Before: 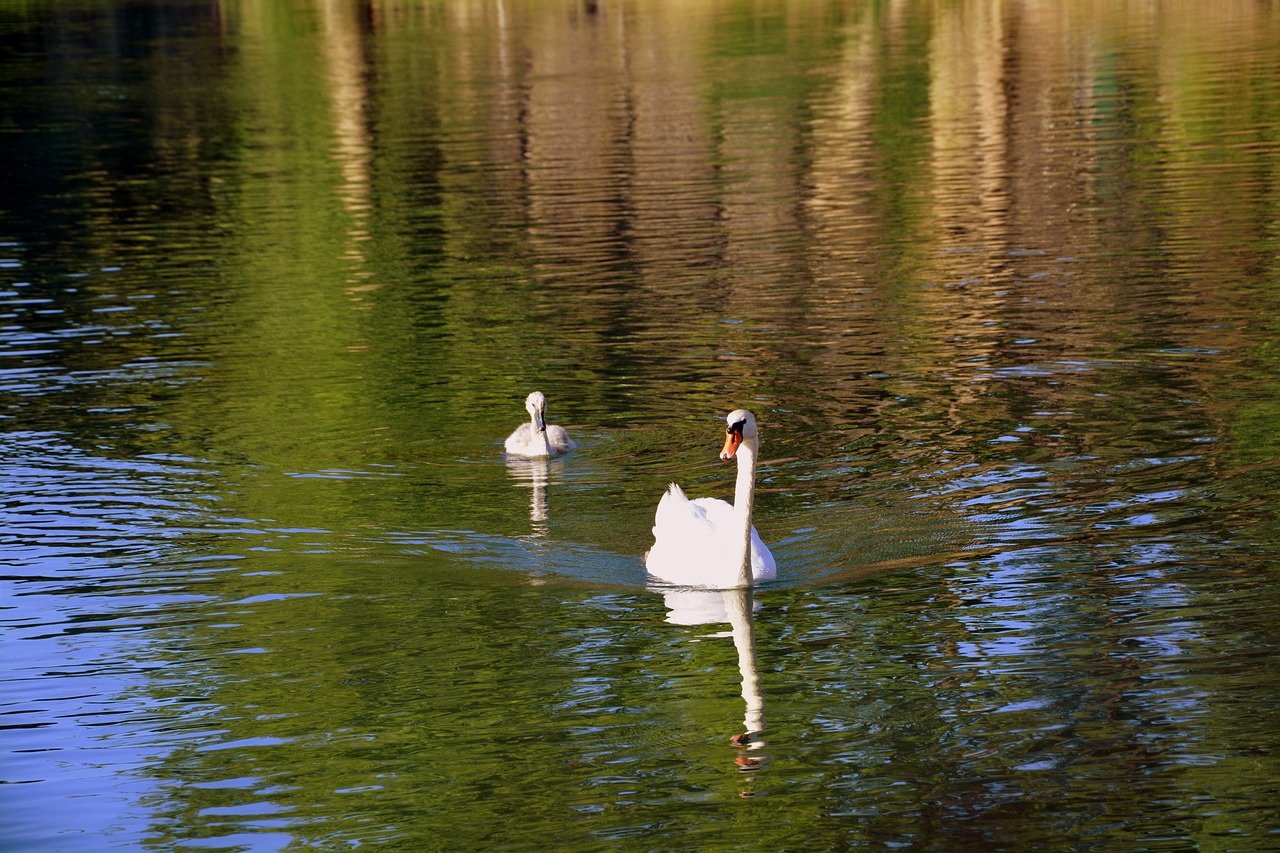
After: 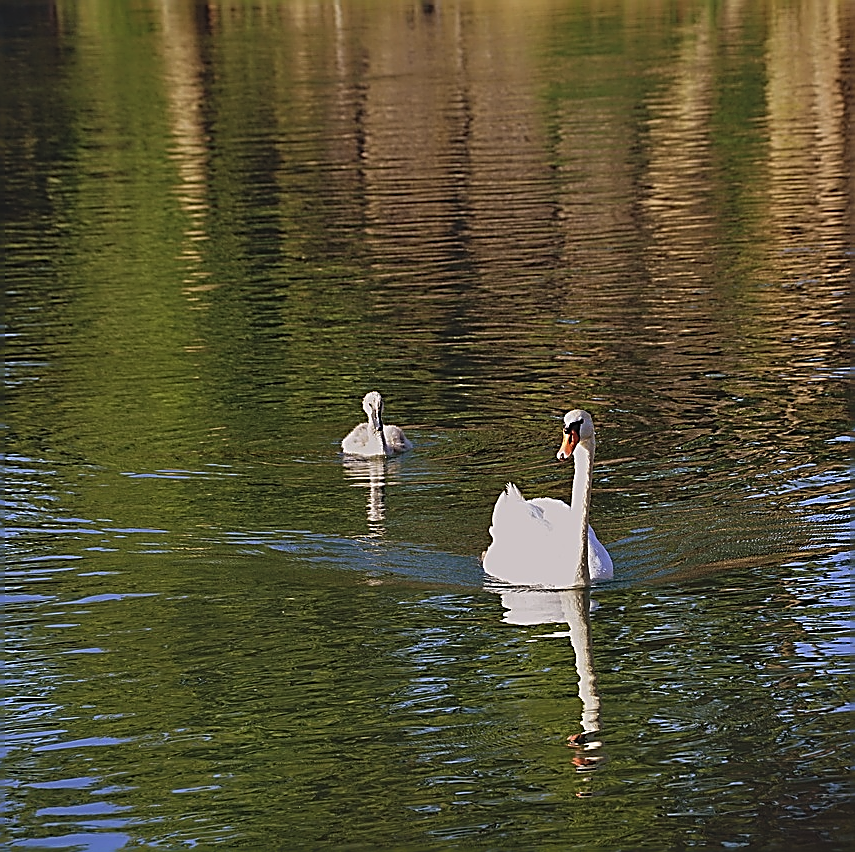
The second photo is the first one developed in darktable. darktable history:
exposure: black level correction -0.015, exposure -0.526 EV, compensate highlight preservation false
crop and rotate: left 12.753%, right 20.403%
sharpen: amount 1.991
